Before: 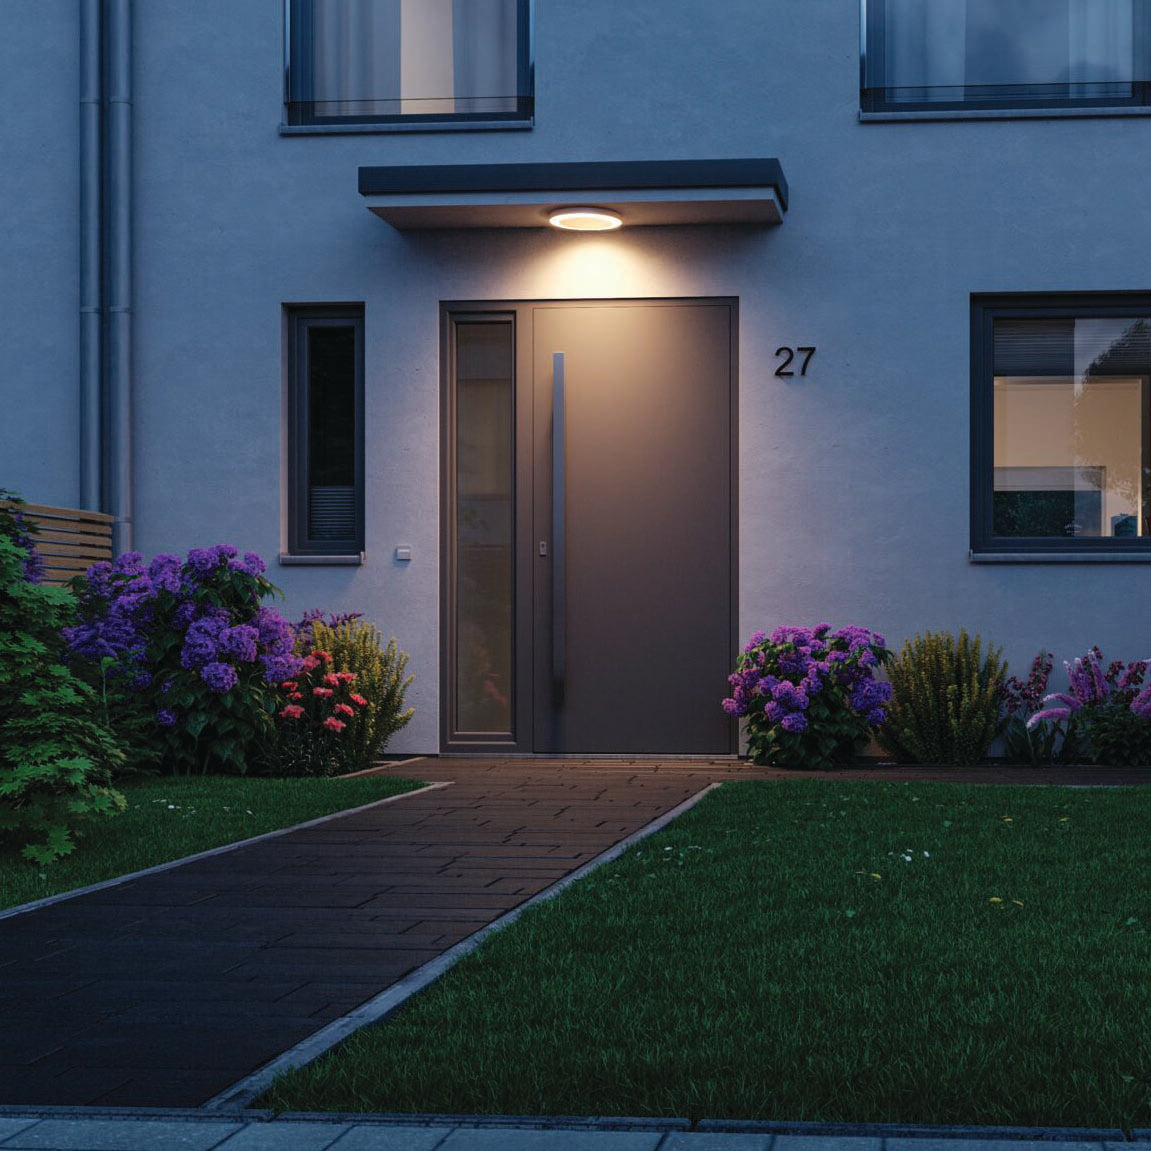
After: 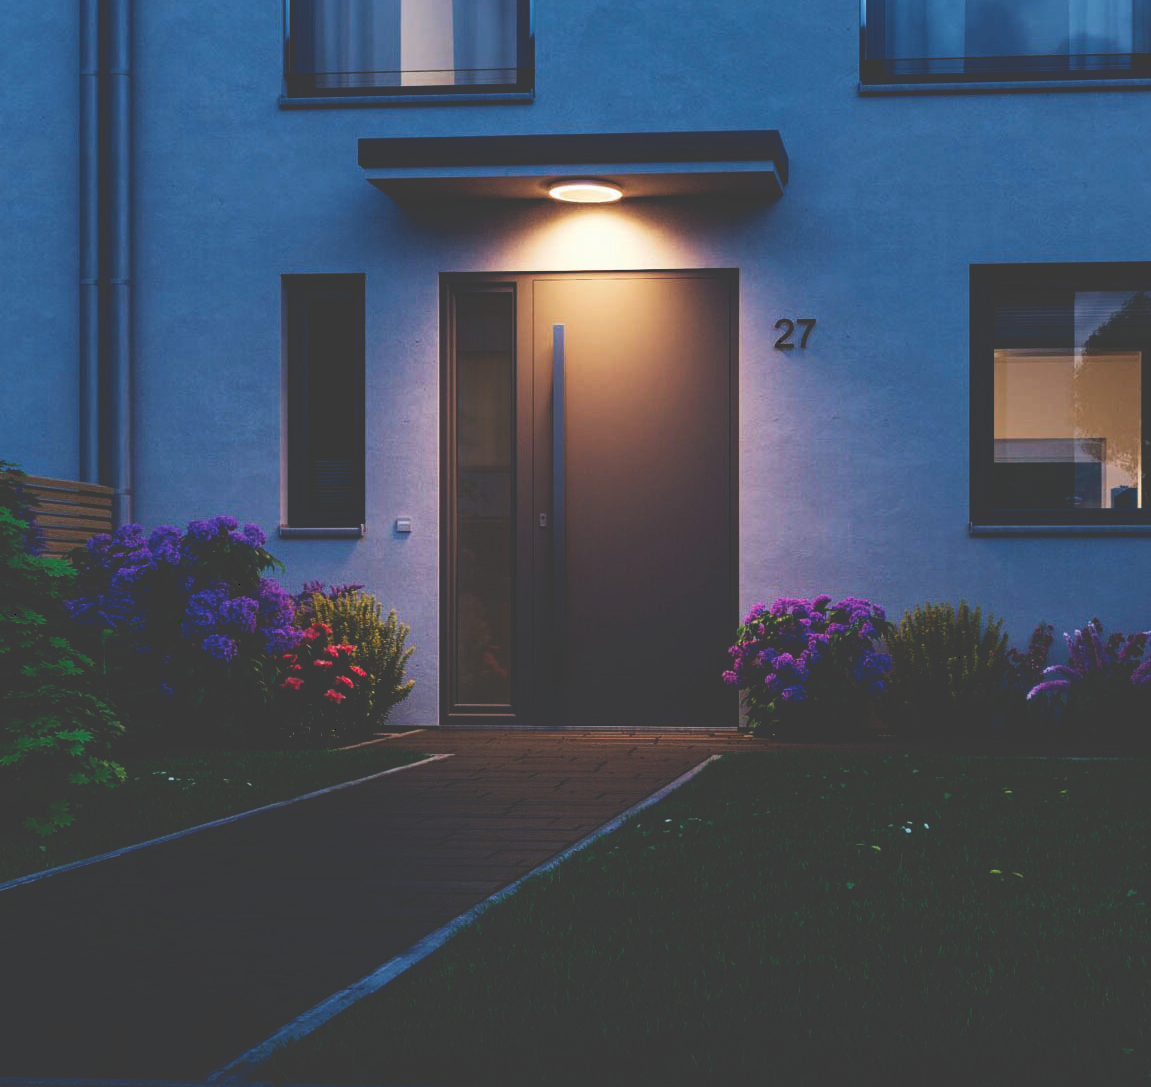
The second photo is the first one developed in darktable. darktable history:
tone curve: curves: ch0 [(0, 0) (0.003, 0.235) (0.011, 0.235) (0.025, 0.235) (0.044, 0.235) (0.069, 0.235) (0.1, 0.237) (0.136, 0.239) (0.177, 0.243) (0.224, 0.256) (0.277, 0.287) (0.335, 0.329) (0.399, 0.391) (0.468, 0.476) (0.543, 0.574) (0.623, 0.683) (0.709, 0.778) (0.801, 0.869) (0.898, 0.924) (1, 1)], preserve colors none
velvia: on, module defaults
crop and rotate: top 2.479%, bottom 3.018%
